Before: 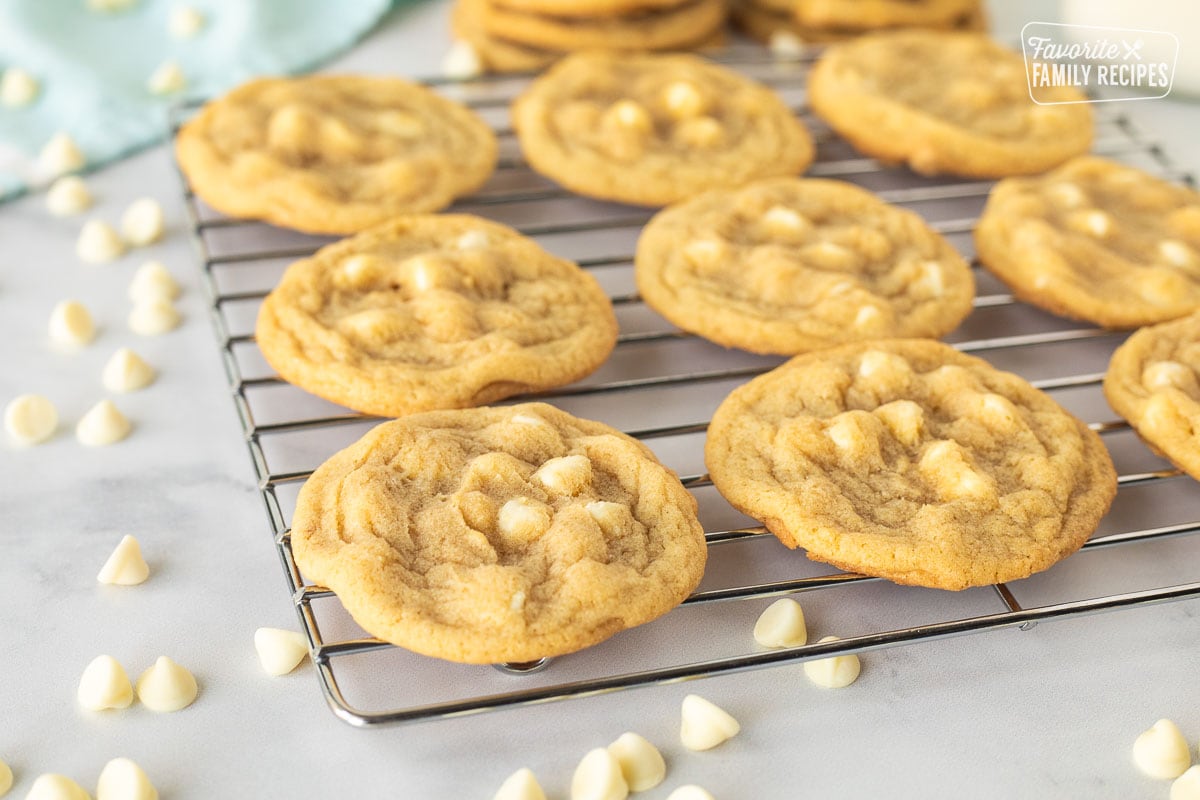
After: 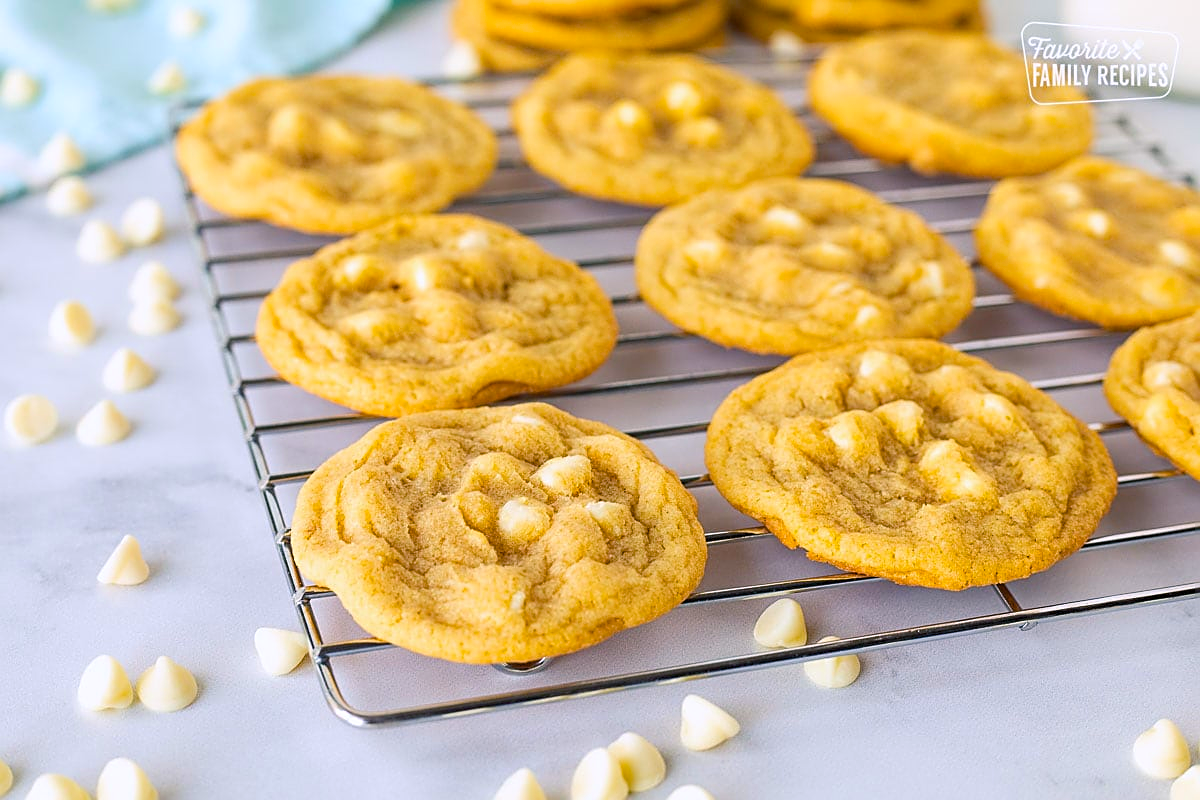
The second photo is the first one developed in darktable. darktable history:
color calibration: x 0.38, y 0.391, temperature 4083.1 K
color balance rgb: highlights gain › chroma 3.06%, highlights gain › hue 54.37°, perceptual saturation grading › global saturation 36.897%, perceptual saturation grading › shadows 36.177%
sharpen: on, module defaults
